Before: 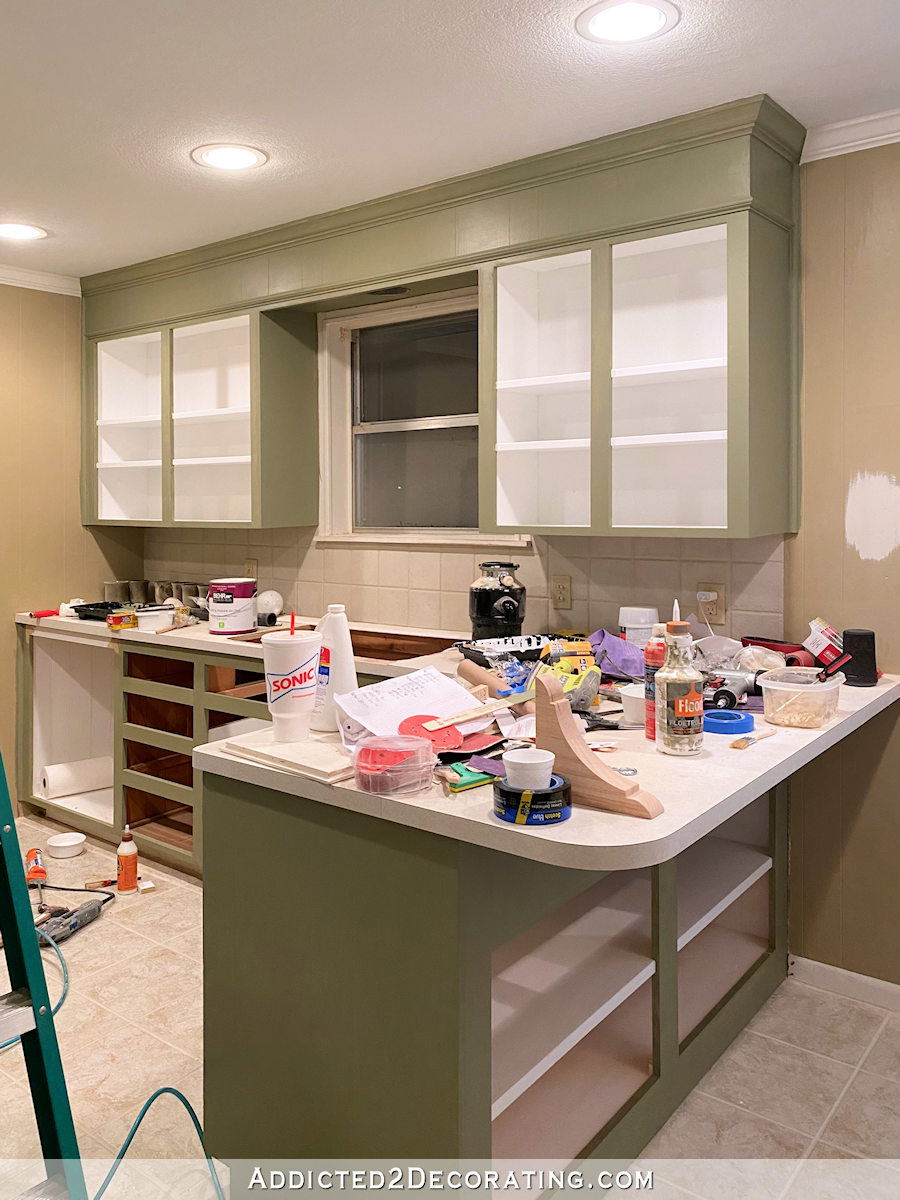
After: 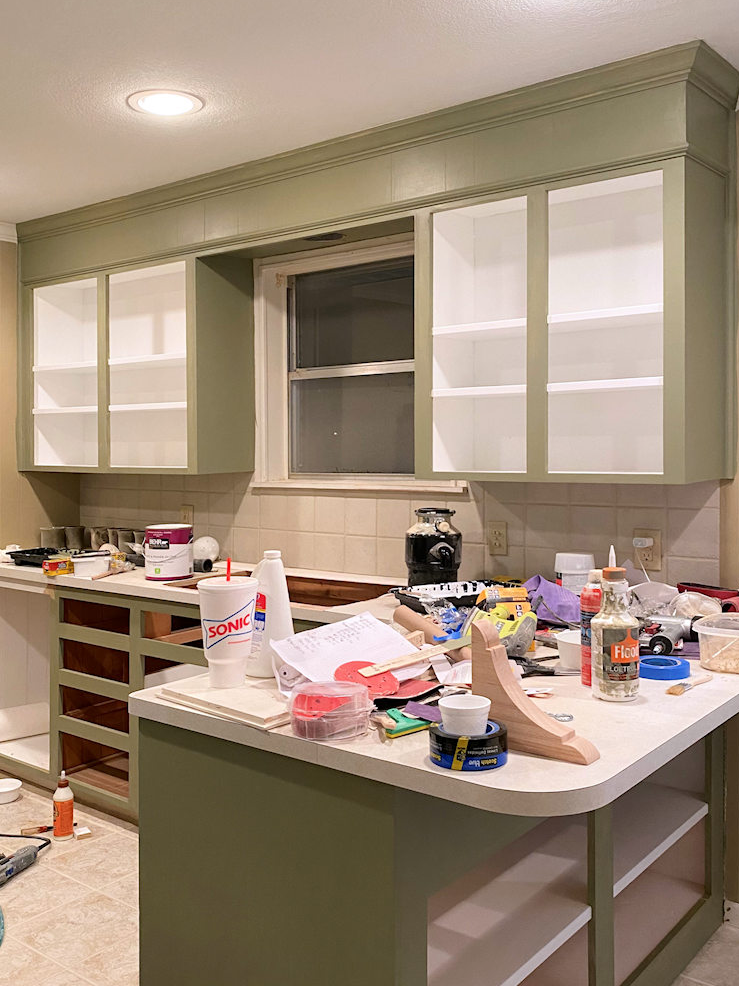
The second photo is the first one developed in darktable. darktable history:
crop and rotate: left 7.196%, top 4.574%, right 10.605%, bottom 13.178%
tone equalizer: on, module defaults
